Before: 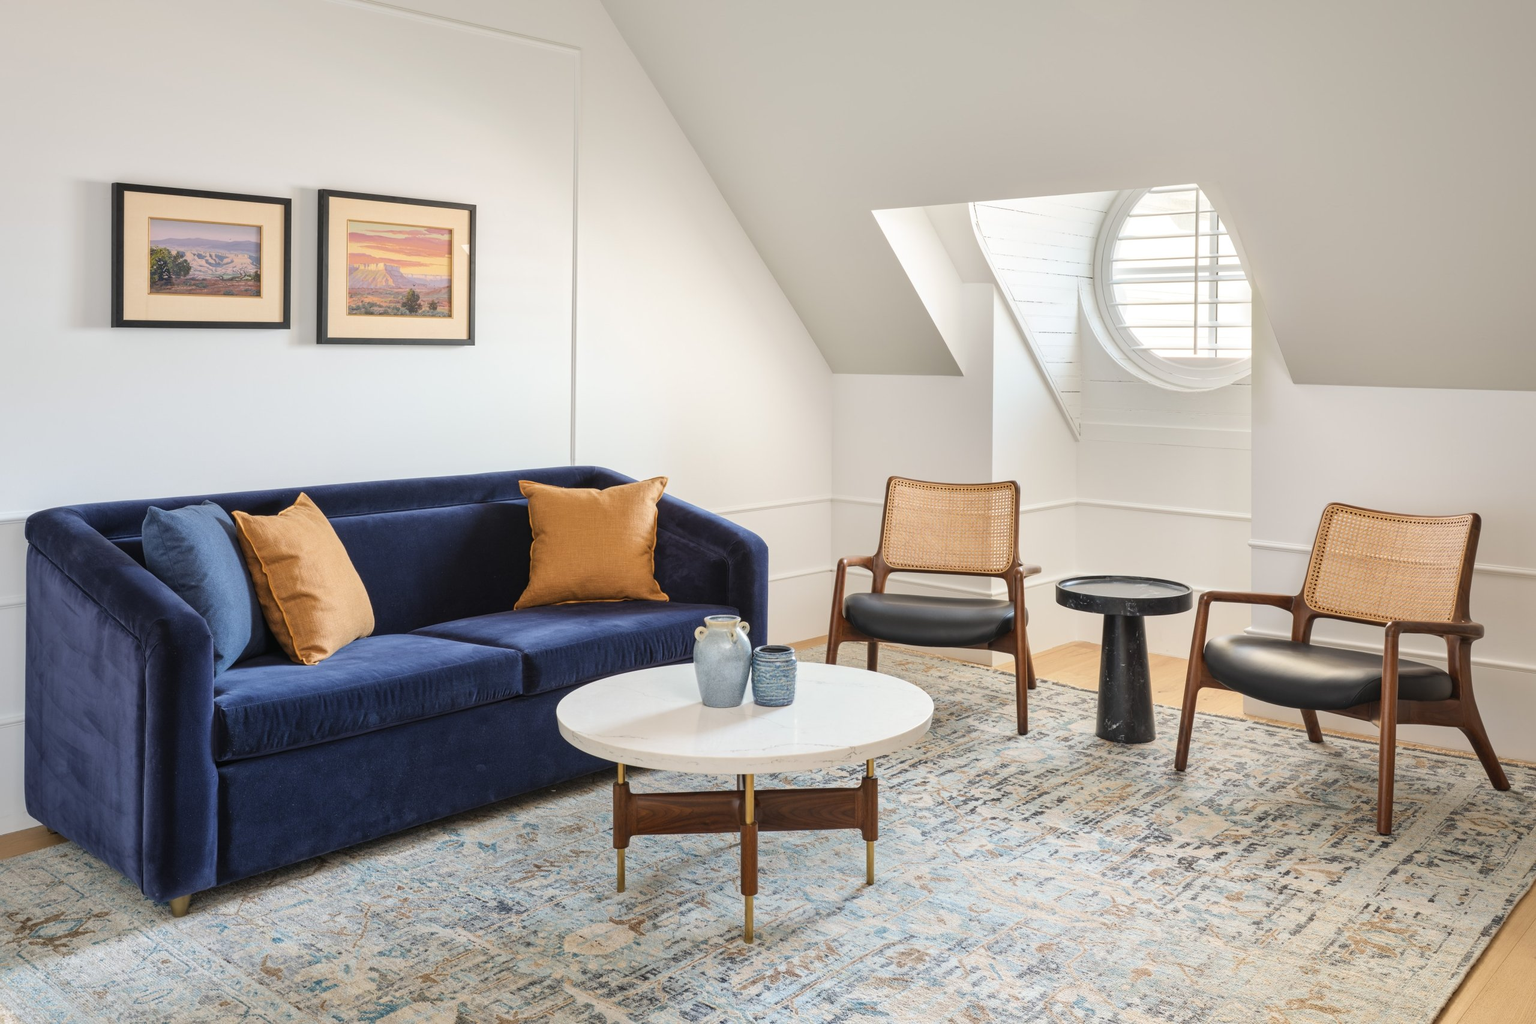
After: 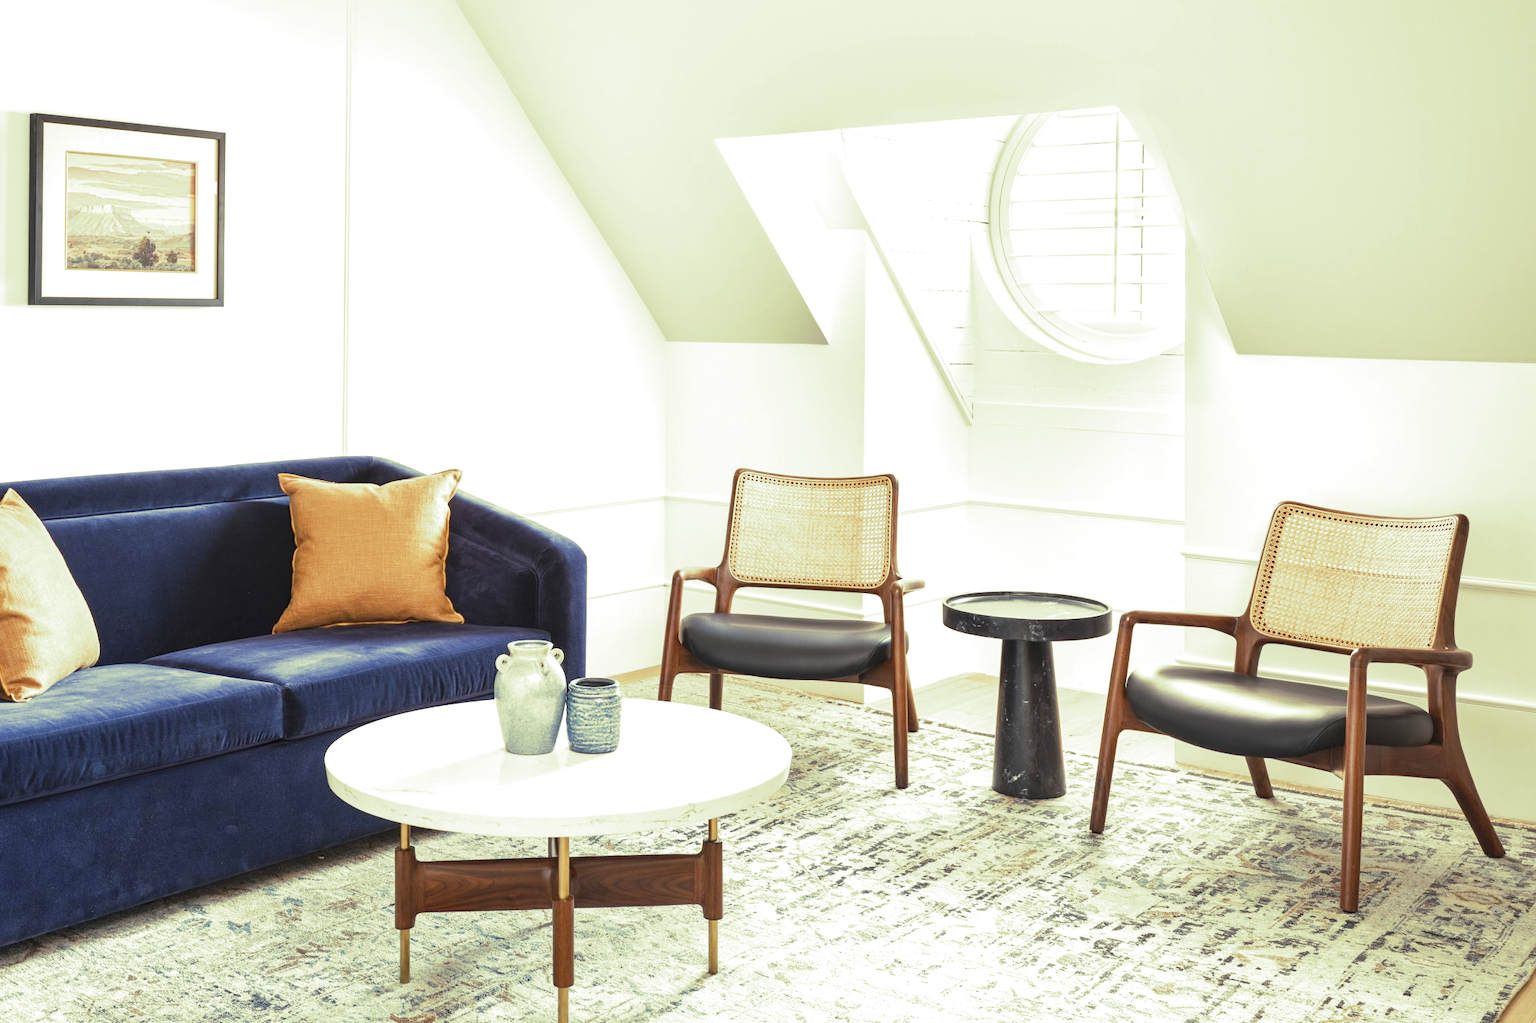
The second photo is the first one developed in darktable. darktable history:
split-toning: shadows › hue 290.82°, shadows › saturation 0.34, highlights › saturation 0.38, balance 0, compress 50%
exposure: black level correction 0, exposure 0.7 EV, compensate exposure bias true, compensate highlight preservation false
crop: left 19.159%, top 9.58%, bottom 9.58%
